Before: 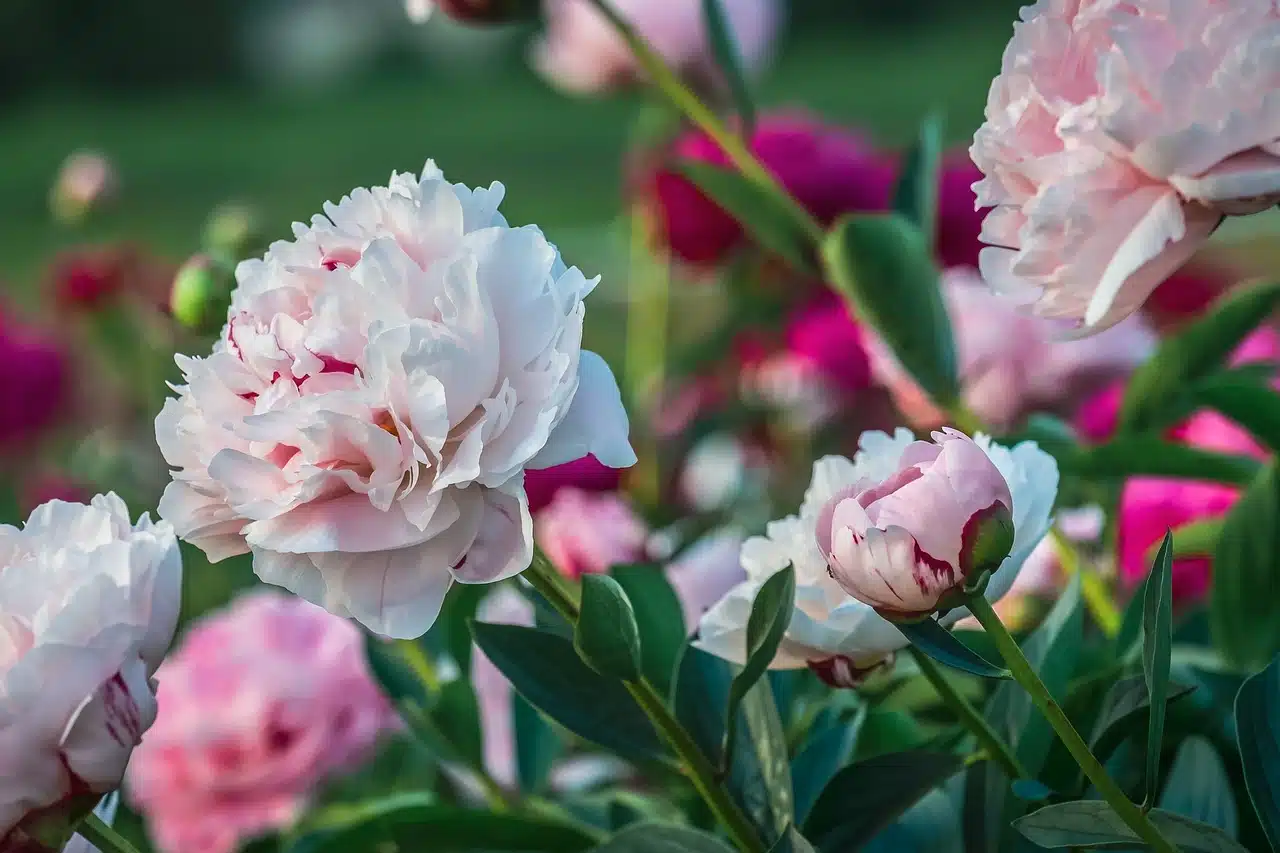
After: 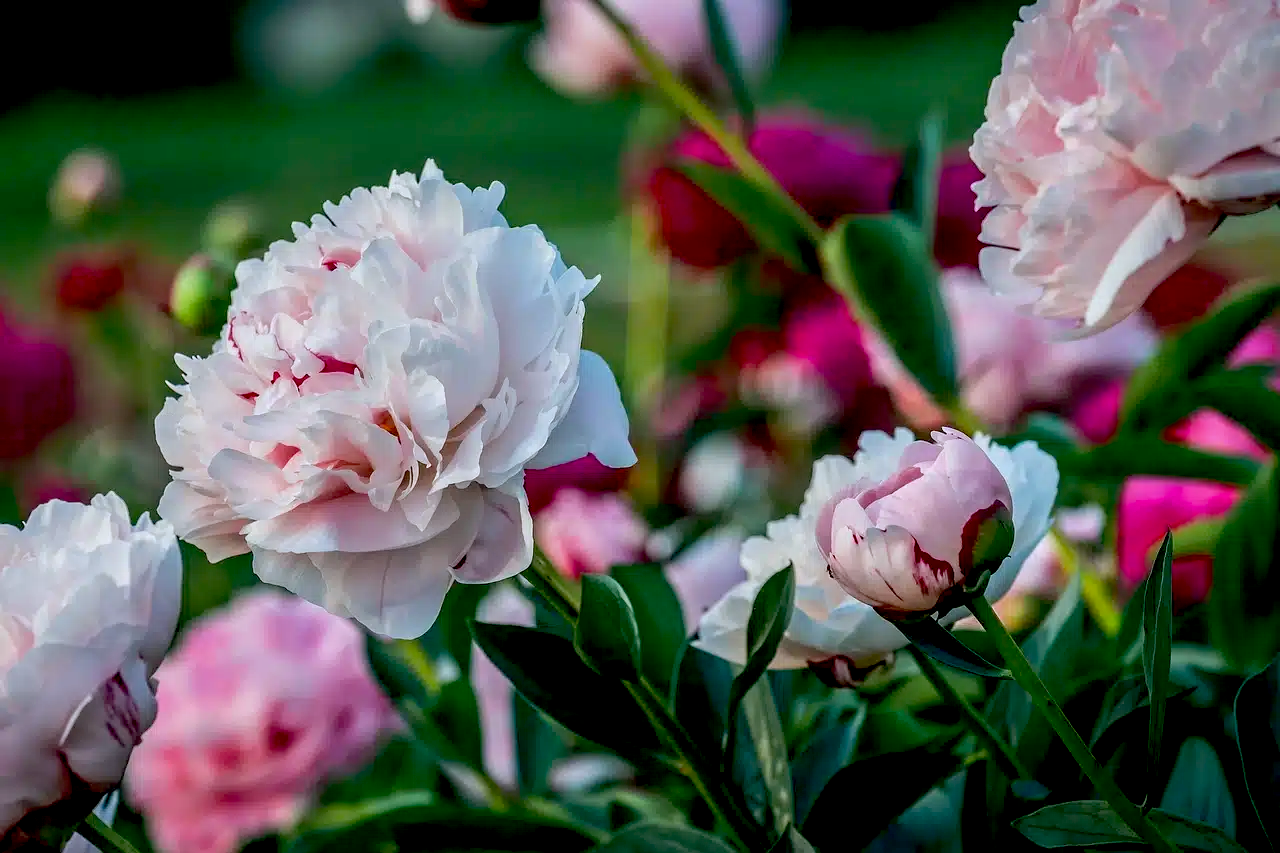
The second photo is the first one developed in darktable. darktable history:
color balance: mode lift, gamma, gain (sRGB), lift [1, 0.99, 1.01, 0.992], gamma [1, 1.037, 0.974, 0.963]
exposure: black level correction 0.029, exposure -0.073 EV, compensate highlight preservation false
white balance: red 0.98, blue 1.034
